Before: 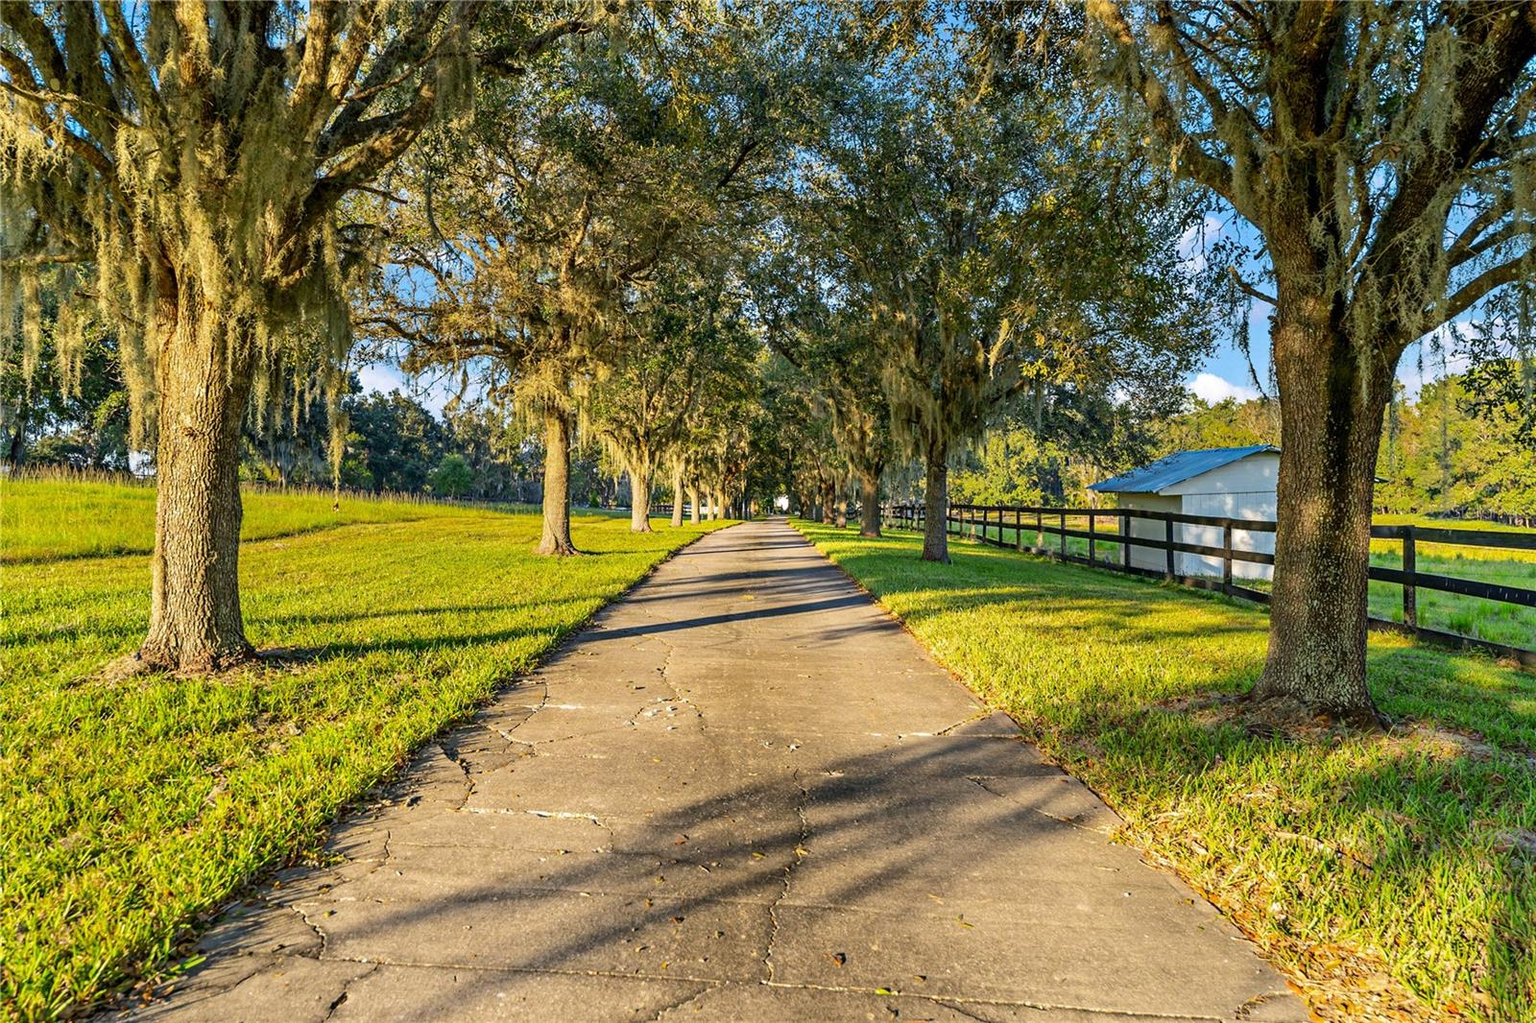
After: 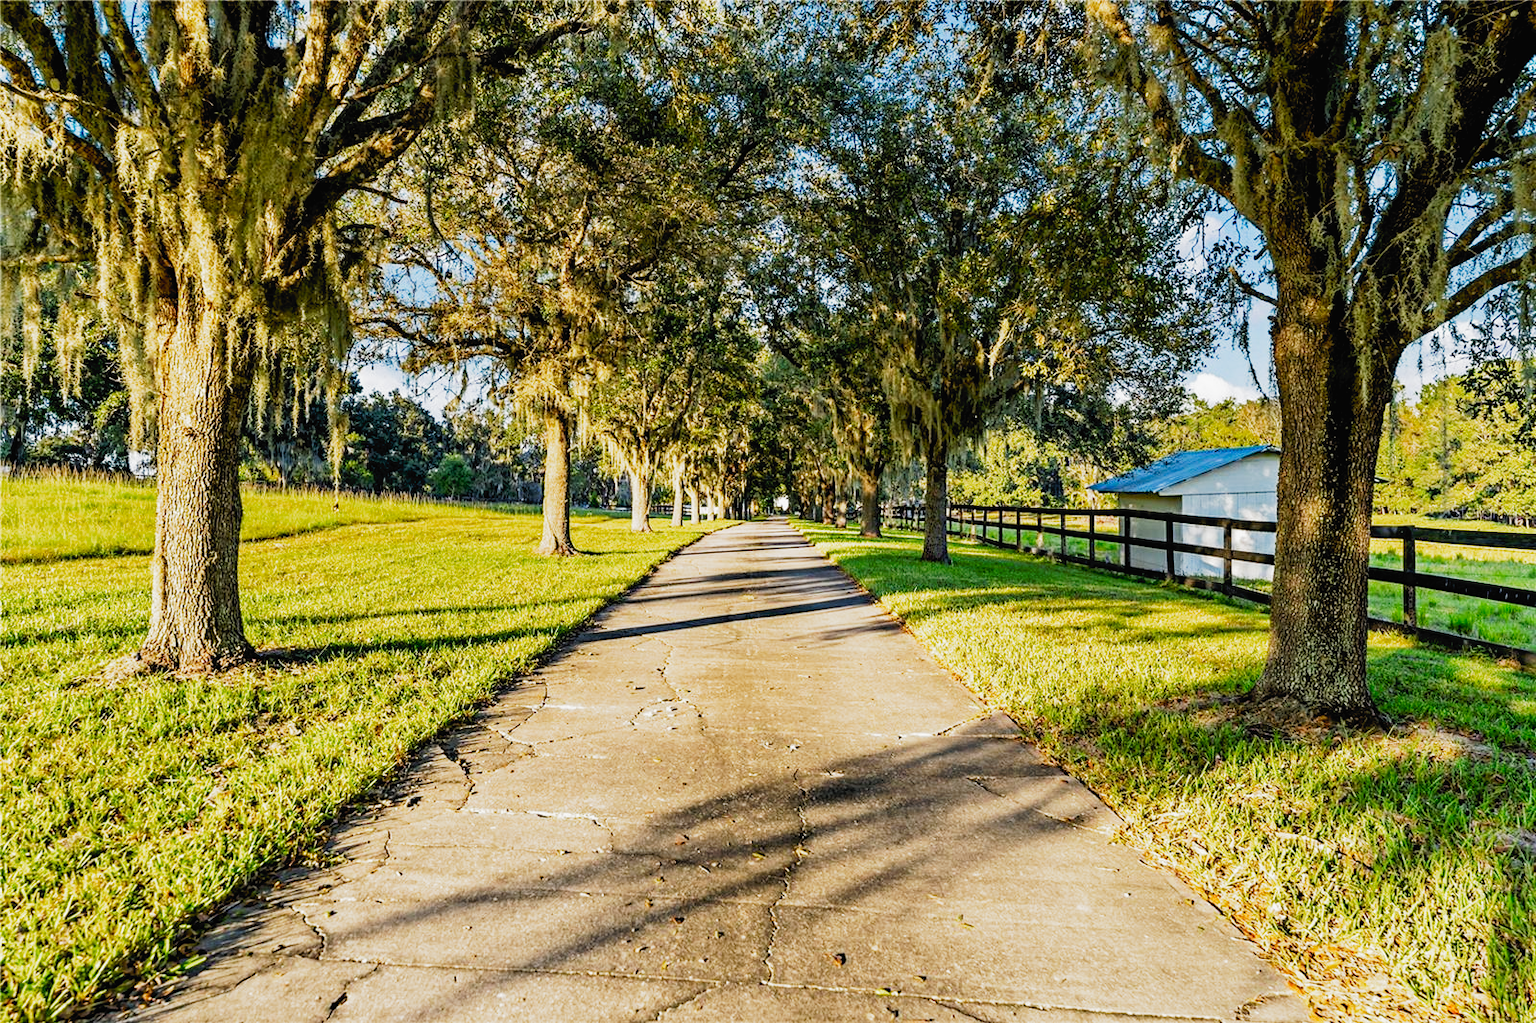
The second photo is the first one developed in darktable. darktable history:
filmic rgb: black relative exposure -4.91 EV, white relative exposure 2.84 EV, hardness 3.71, preserve chrominance no, color science v3 (2019), use custom middle-gray values true
tone curve: curves: ch0 [(0, 0) (0.003, 0.026) (0.011, 0.03) (0.025, 0.047) (0.044, 0.082) (0.069, 0.119) (0.1, 0.157) (0.136, 0.19) (0.177, 0.231) (0.224, 0.27) (0.277, 0.318) (0.335, 0.383) (0.399, 0.456) (0.468, 0.532) (0.543, 0.618) (0.623, 0.71) (0.709, 0.786) (0.801, 0.851) (0.898, 0.908) (1, 1)], preserve colors none
